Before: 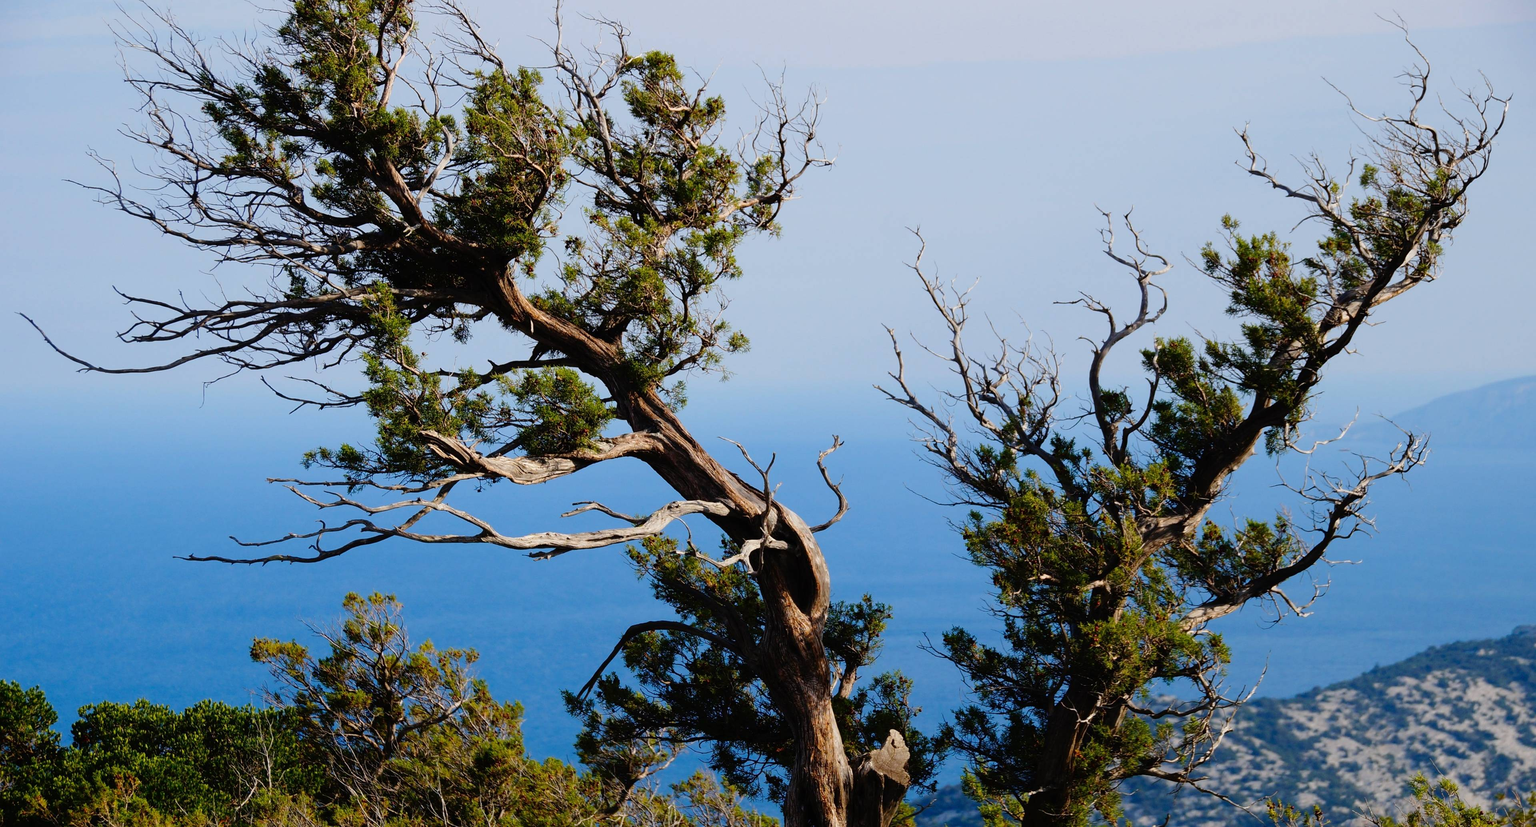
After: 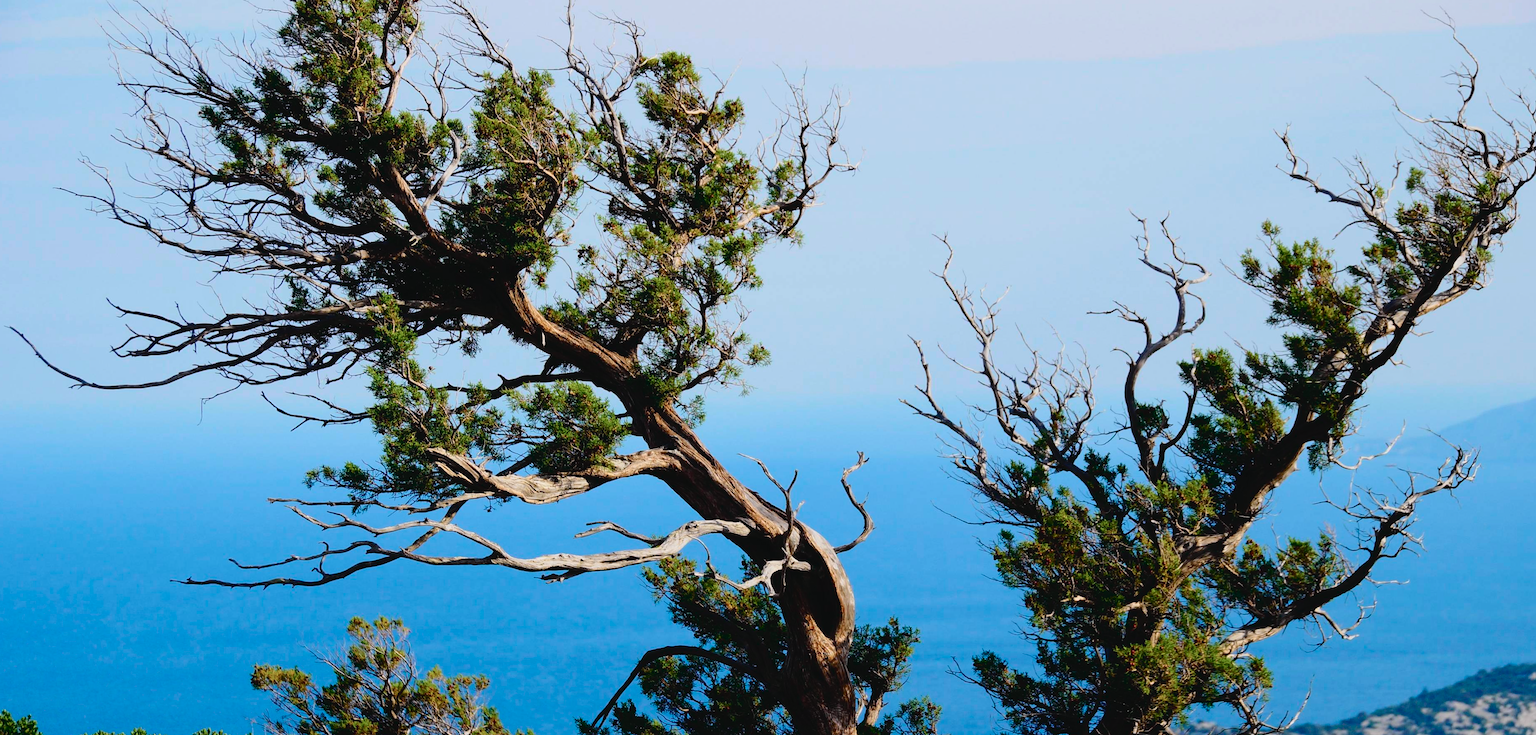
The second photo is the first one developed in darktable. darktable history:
crop and rotate: angle 0.169°, left 0.423%, right 3.065%, bottom 14.175%
tone curve: curves: ch0 [(0, 0.029) (0.099, 0.082) (0.264, 0.253) (0.447, 0.481) (0.678, 0.721) (0.828, 0.857) (0.992, 0.94)]; ch1 [(0, 0) (0.311, 0.266) (0.411, 0.374) (0.481, 0.458) (0.501, 0.499) (0.514, 0.512) (0.575, 0.577) (0.643, 0.648) (0.682, 0.674) (0.802, 0.812) (1, 1)]; ch2 [(0, 0) (0.259, 0.207) (0.323, 0.311) (0.376, 0.353) (0.463, 0.456) (0.498, 0.498) (0.524, 0.512) (0.574, 0.582) (0.648, 0.653) (0.768, 0.728) (1, 1)], color space Lab, independent channels, preserve colors none
